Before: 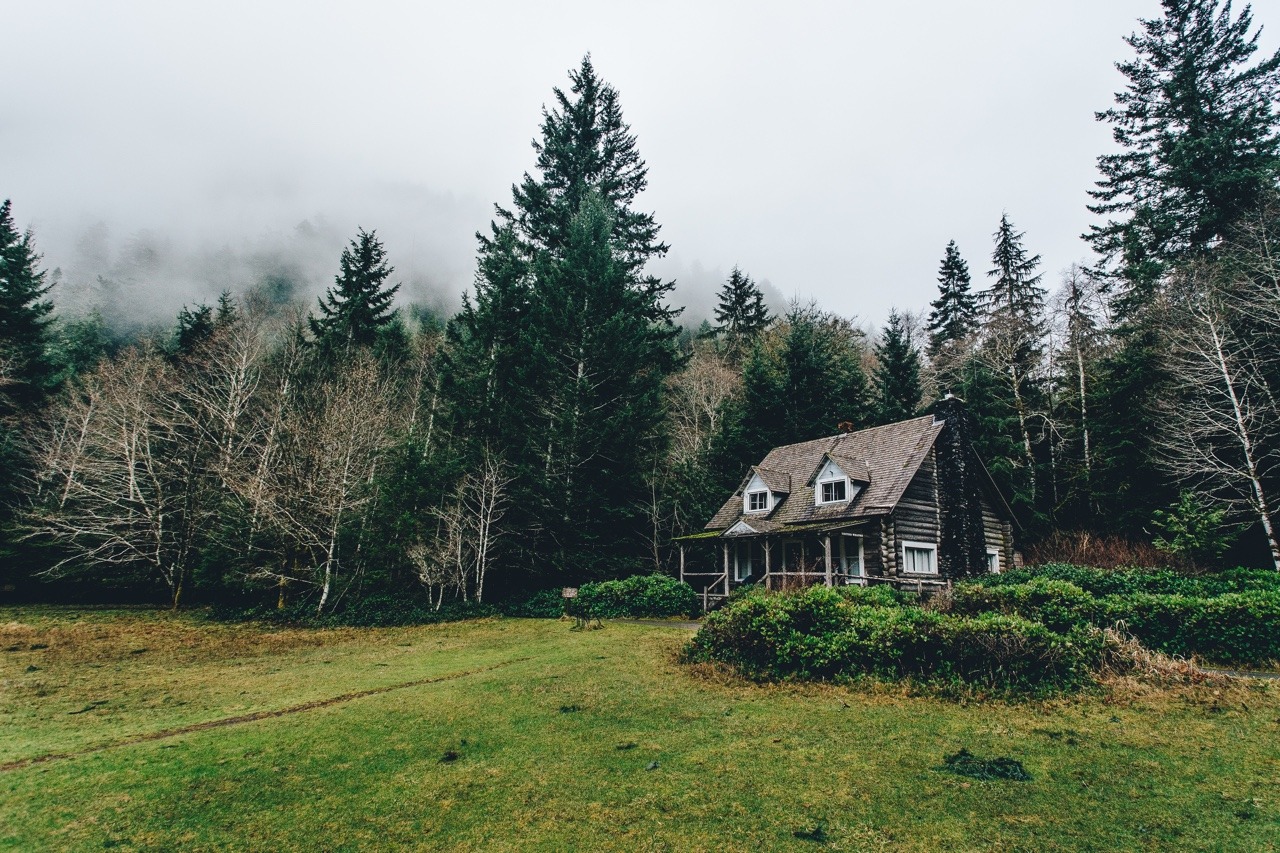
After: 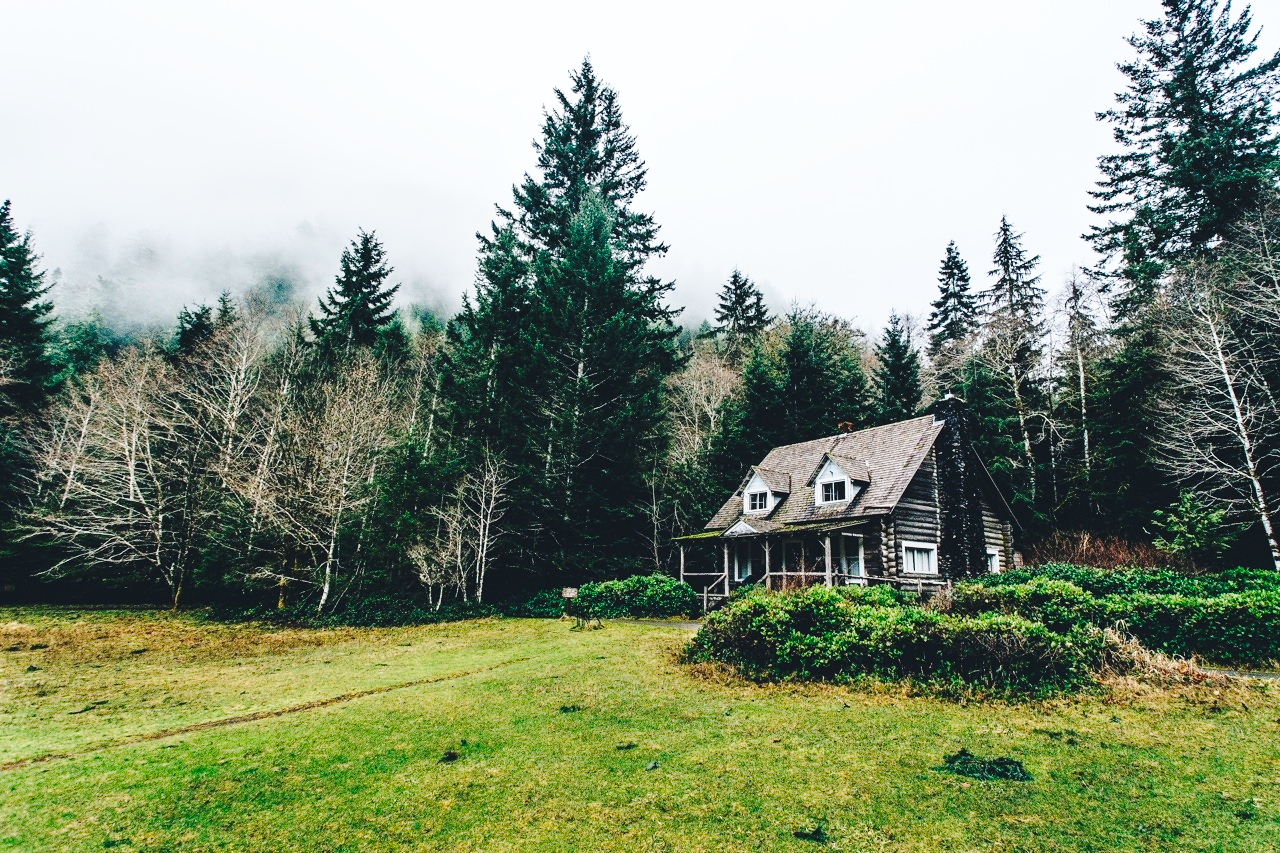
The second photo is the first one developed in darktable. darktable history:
white balance: red 0.982, blue 1.018
base curve: curves: ch0 [(0, 0) (0.032, 0.037) (0.105, 0.228) (0.435, 0.76) (0.856, 0.983) (1, 1)], preserve colors none
